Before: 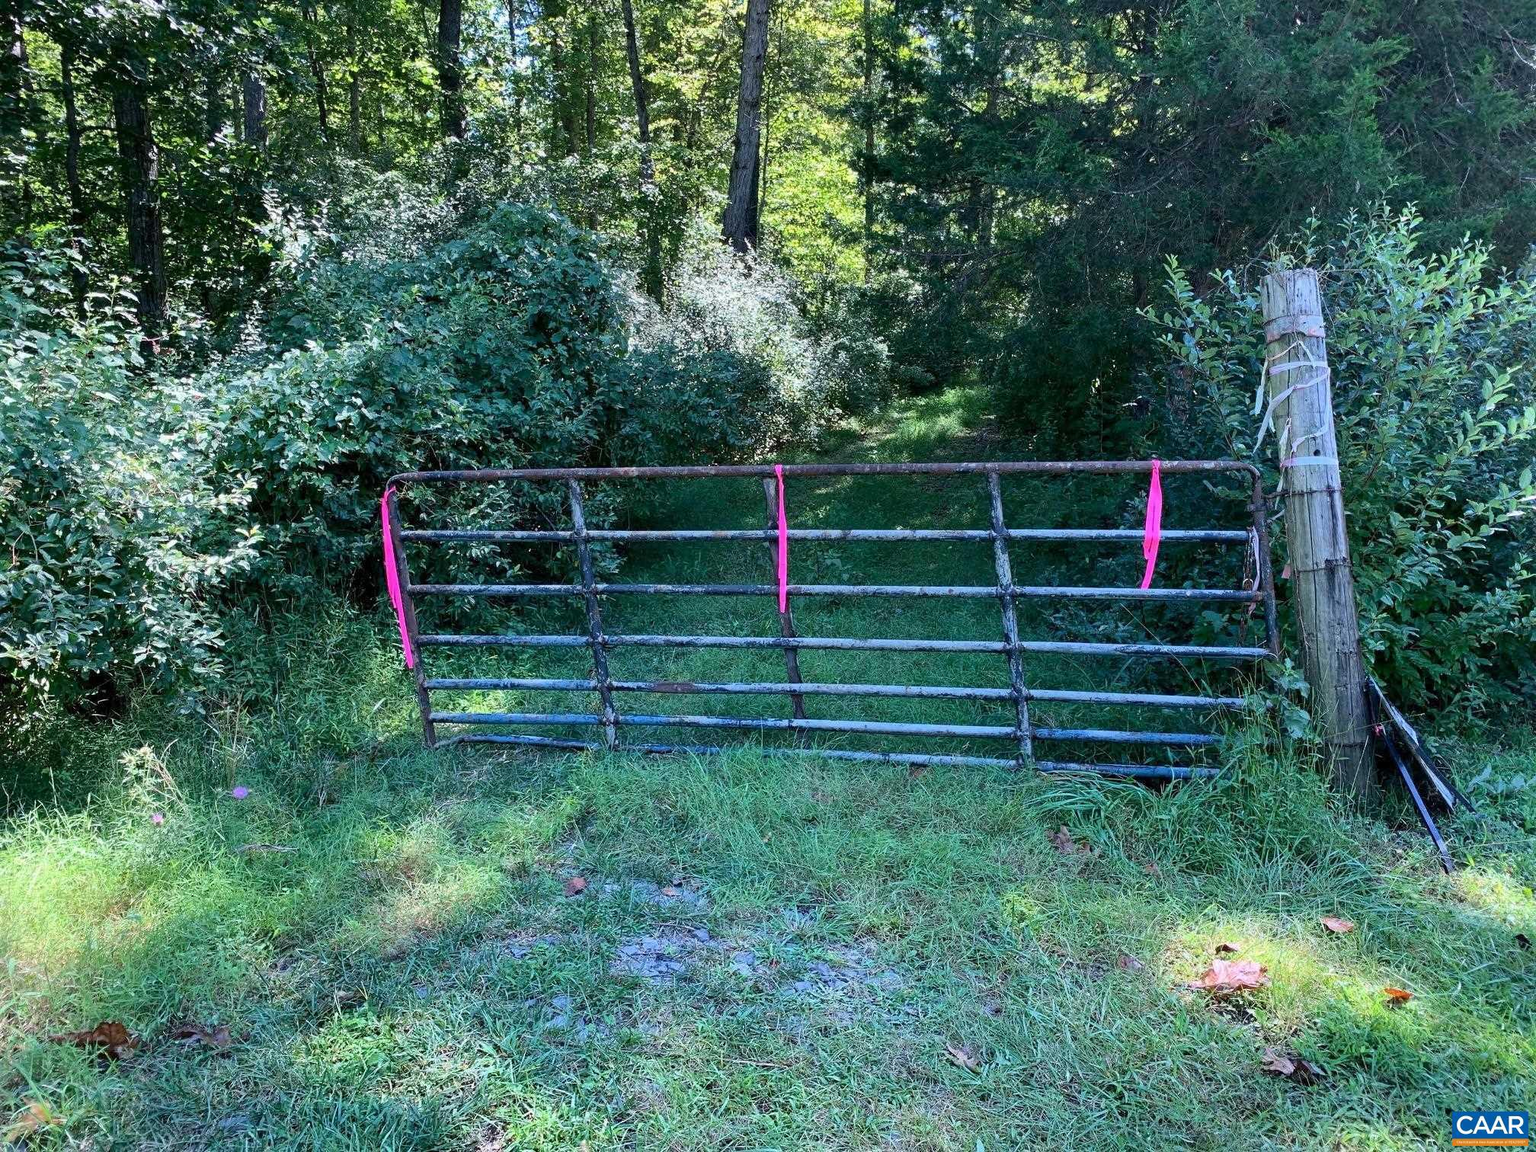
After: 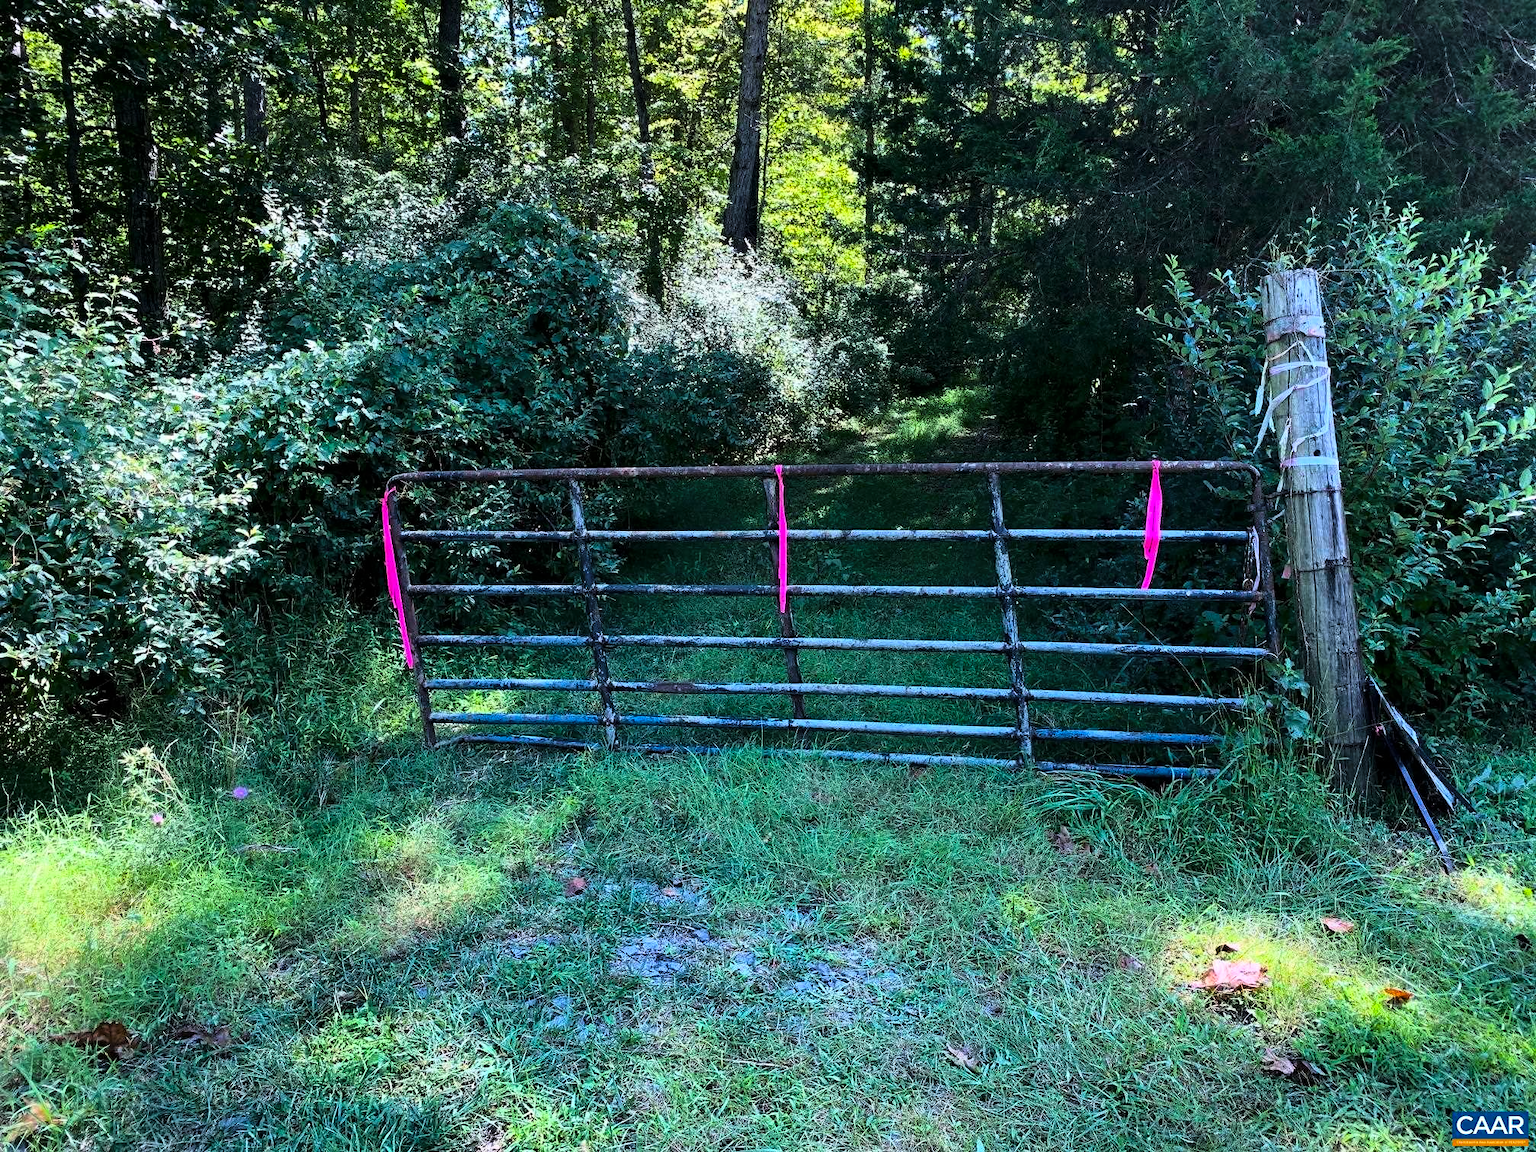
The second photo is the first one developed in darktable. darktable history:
color balance rgb: linear chroma grading › global chroma 9.924%, perceptual saturation grading › global saturation 17.352%
tone curve: curves: ch0 [(0, 0) (0.042, 0.01) (0.223, 0.123) (0.59, 0.574) (0.802, 0.868) (1, 1)], color space Lab, linked channels, preserve colors none
